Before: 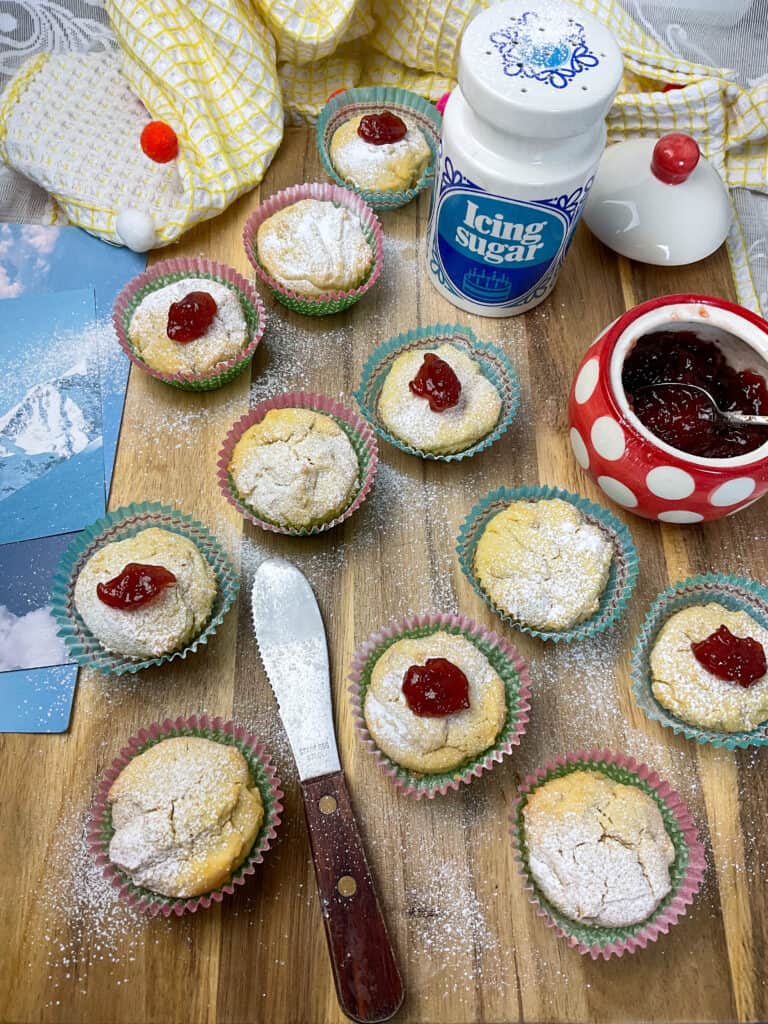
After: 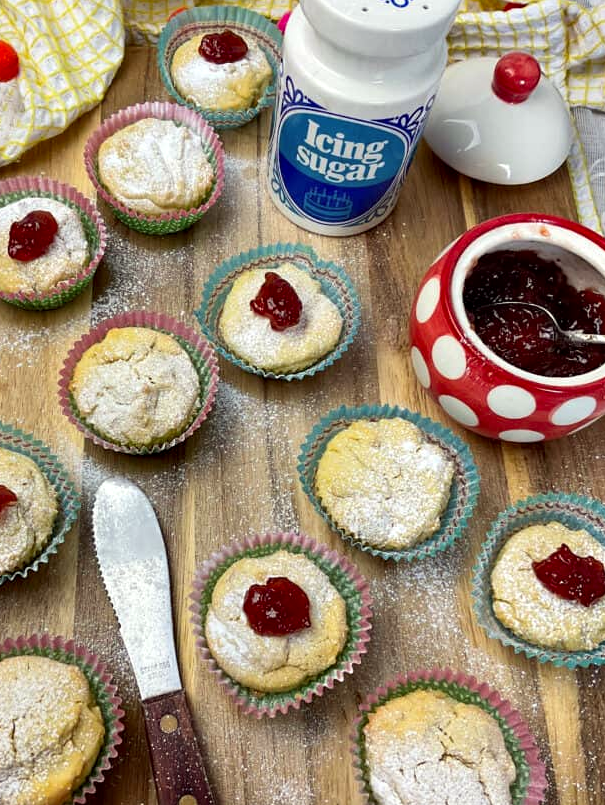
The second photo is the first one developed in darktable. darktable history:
color correction: highlights a* -0.95, highlights b* 4.5, shadows a* 3.55
contrast equalizer: octaves 7, y [[0.6 ×6], [0.55 ×6], [0 ×6], [0 ×6], [0 ×6]], mix 0.29
crop and rotate: left 20.74%, top 7.912%, right 0.375%, bottom 13.378%
